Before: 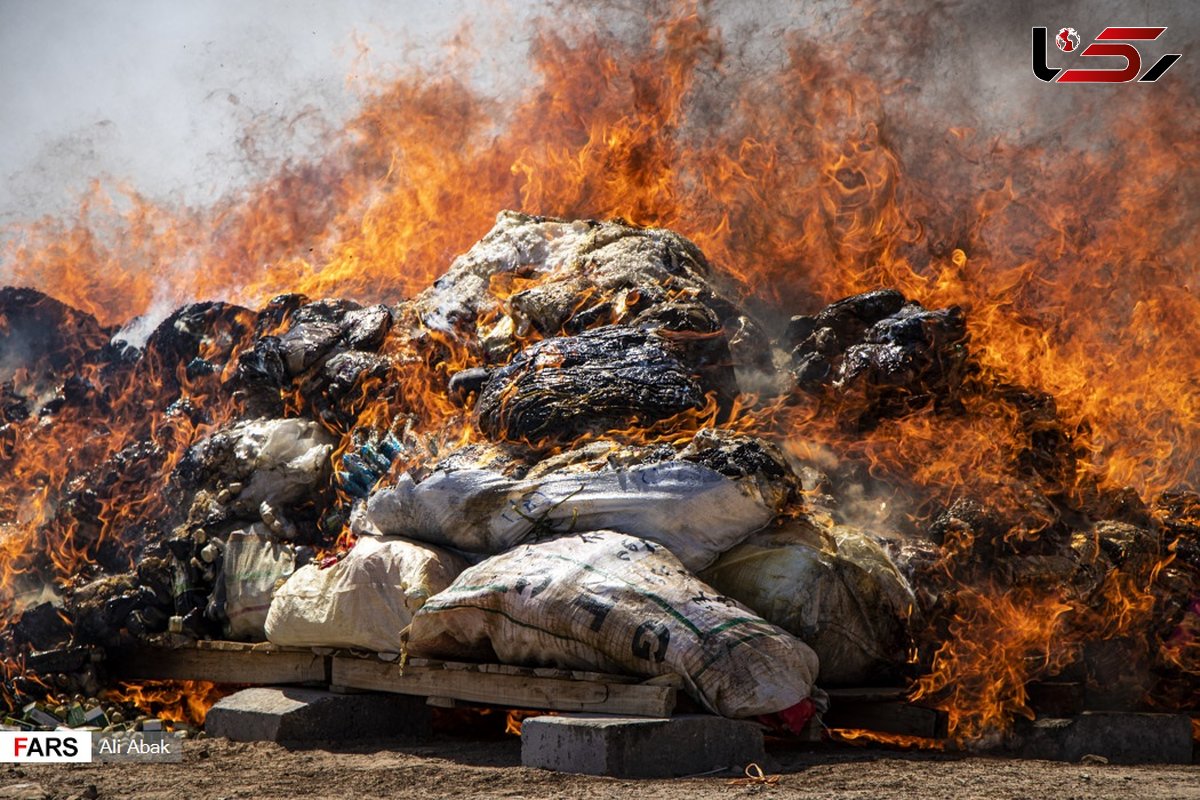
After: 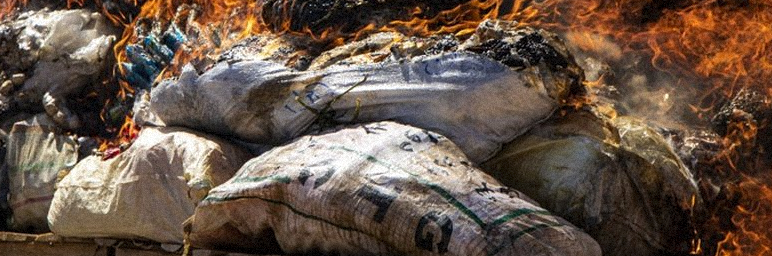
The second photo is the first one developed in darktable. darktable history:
grain: mid-tones bias 0%
crop: left 18.091%, top 51.13%, right 17.525%, bottom 16.85%
